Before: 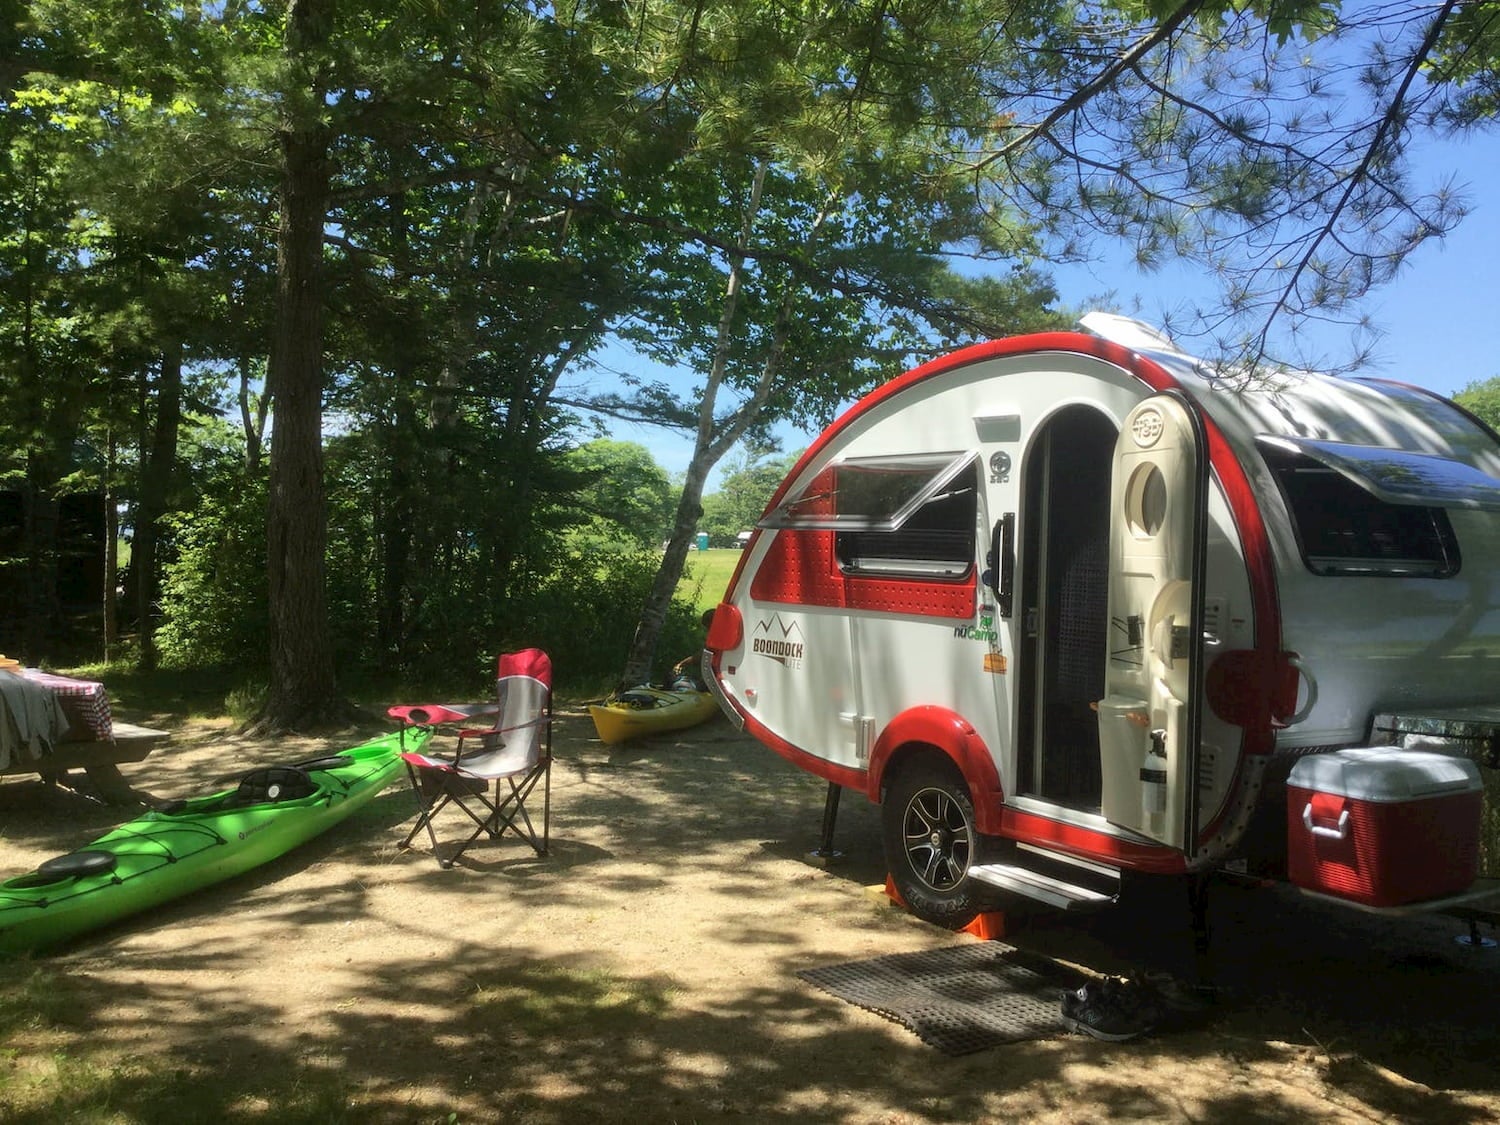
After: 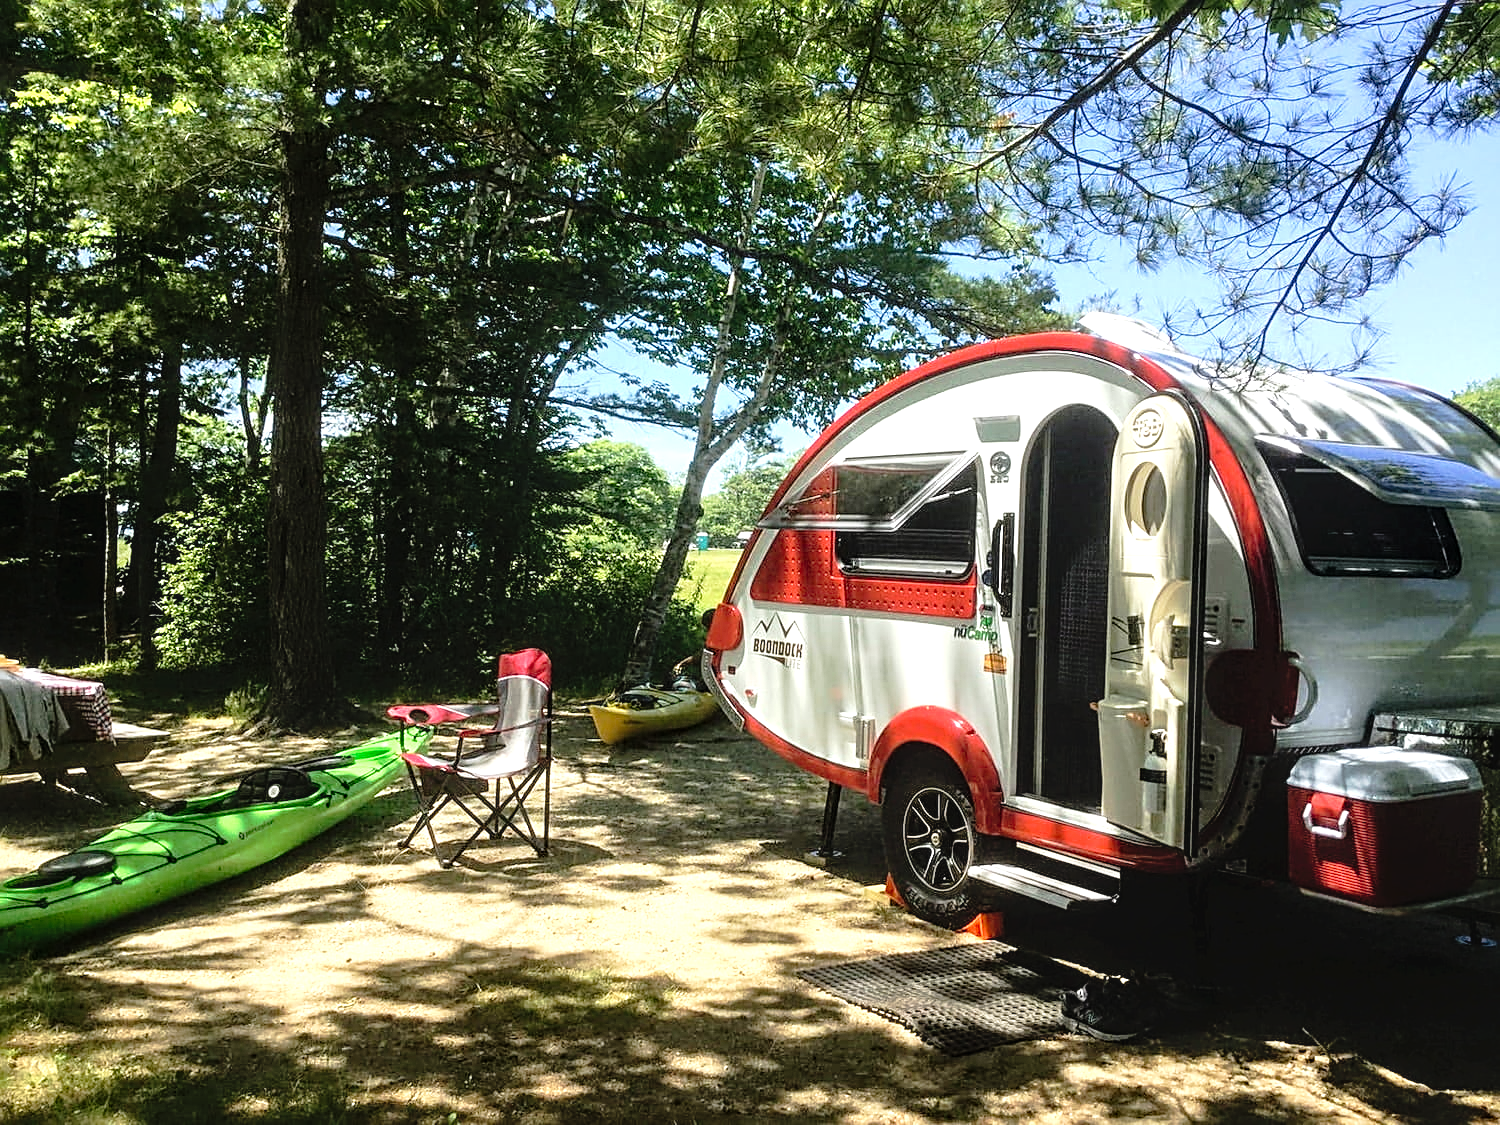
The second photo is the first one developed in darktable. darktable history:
sharpen: radius 2.628, amount 0.689
tone curve: curves: ch0 [(0, 0.013) (0.117, 0.081) (0.257, 0.259) (0.408, 0.45) (0.611, 0.64) (0.81, 0.857) (1, 1)]; ch1 [(0, 0) (0.287, 0.198) (0.501, 0.506) (0.56, 0.584) (0.715, 0.741) (0.976, 0.992)]; ch2 [(0, 0) (0.369, 0.362) (0.5, 0.5) (0.537, 0.547) (0.59, 0.603) (0.681, 0.754) (1, 1)], preserve colors none
local contrast: on, module defaults
tone equalizer: -8 EV -0.717 EV, -7 EV -0.705 EV, -6 EV -0.563 EV, -5 EV -0.399 EV, -3 EV 0.394 EV, -2 EV 0.6 EV, -1 EV 0.685 EV, +0 EV 0.751 EV
